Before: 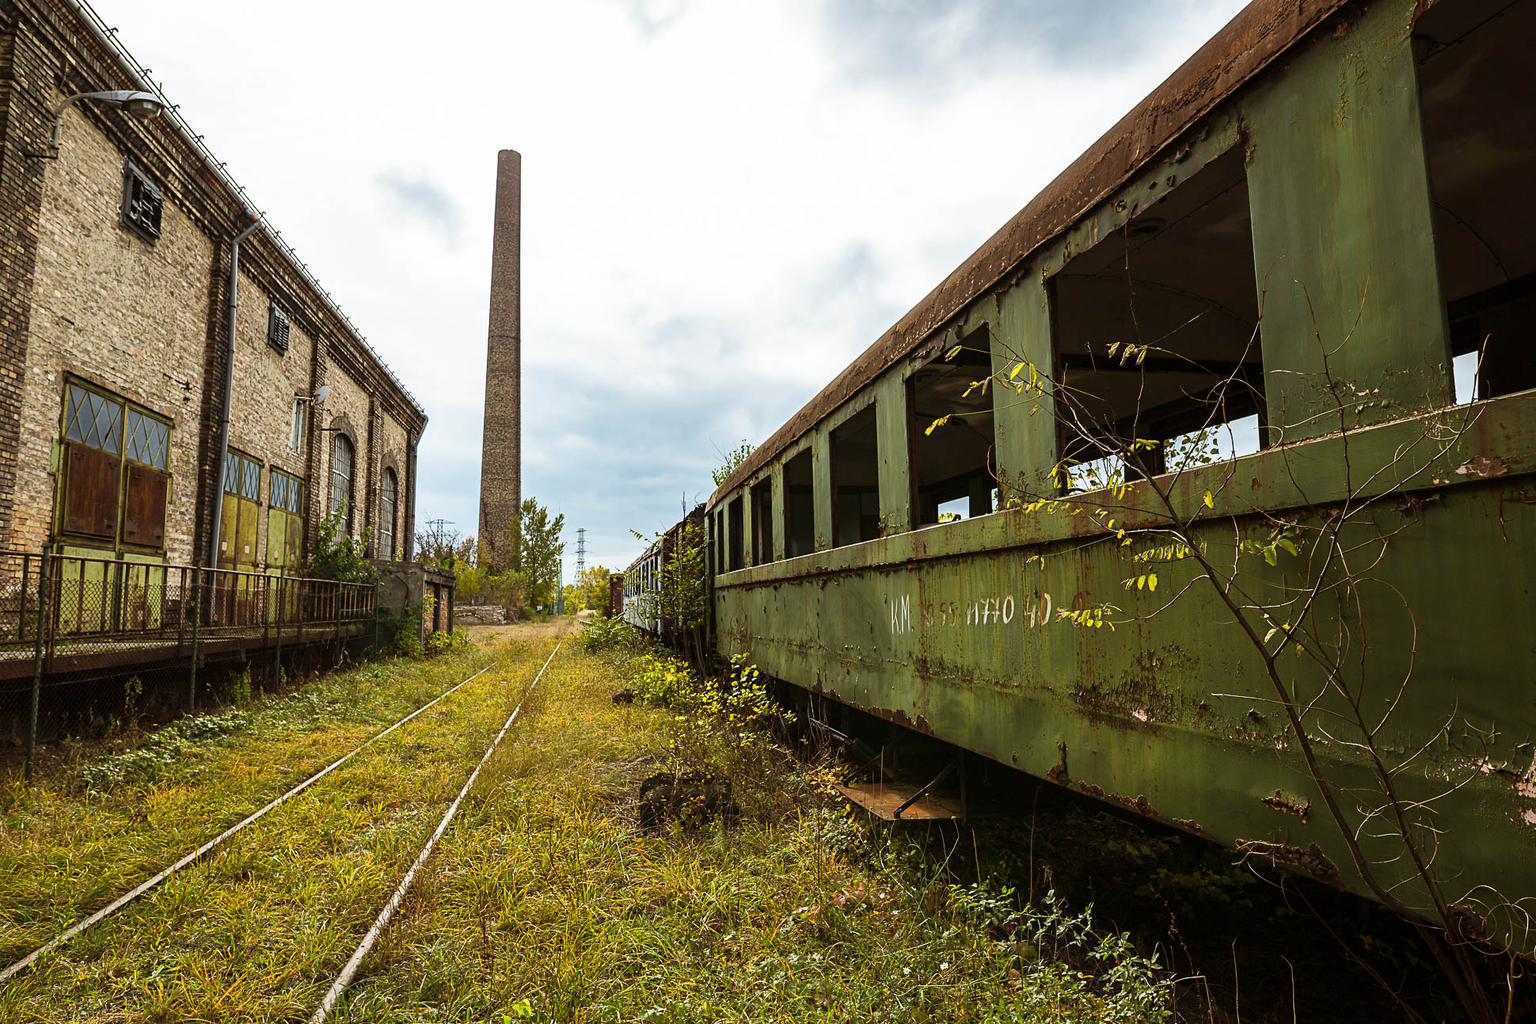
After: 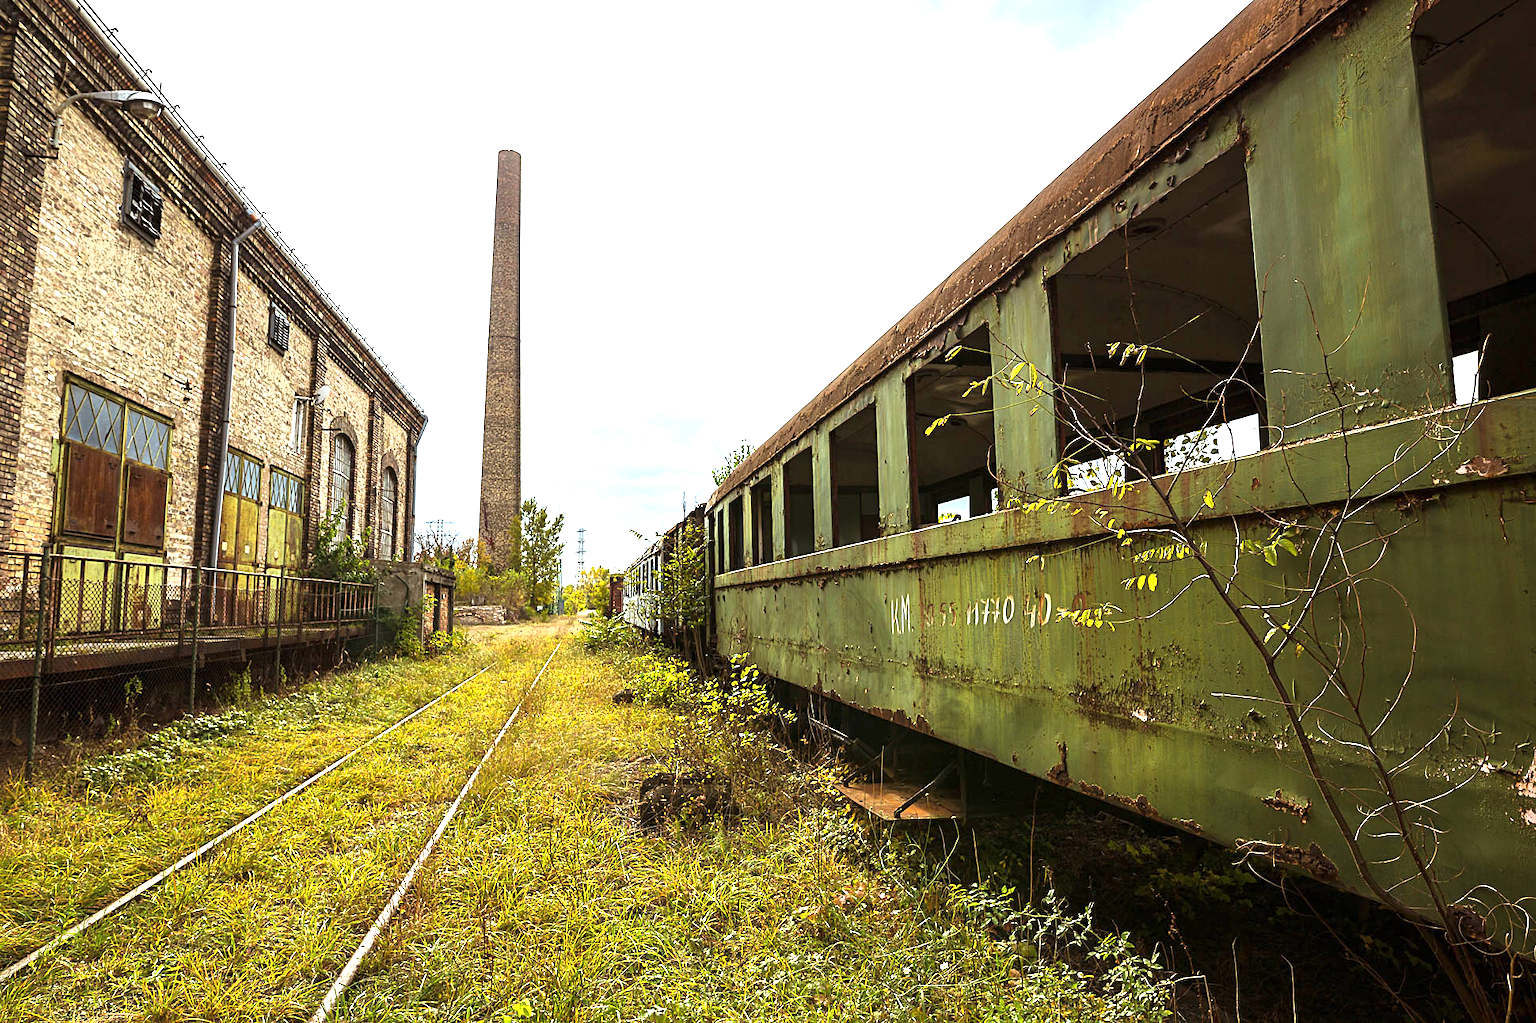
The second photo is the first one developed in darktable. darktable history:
white balance: emerald 1
sharpen: amount 0.2
exposure: exposure 1 EV, compensate highlight preservation false
